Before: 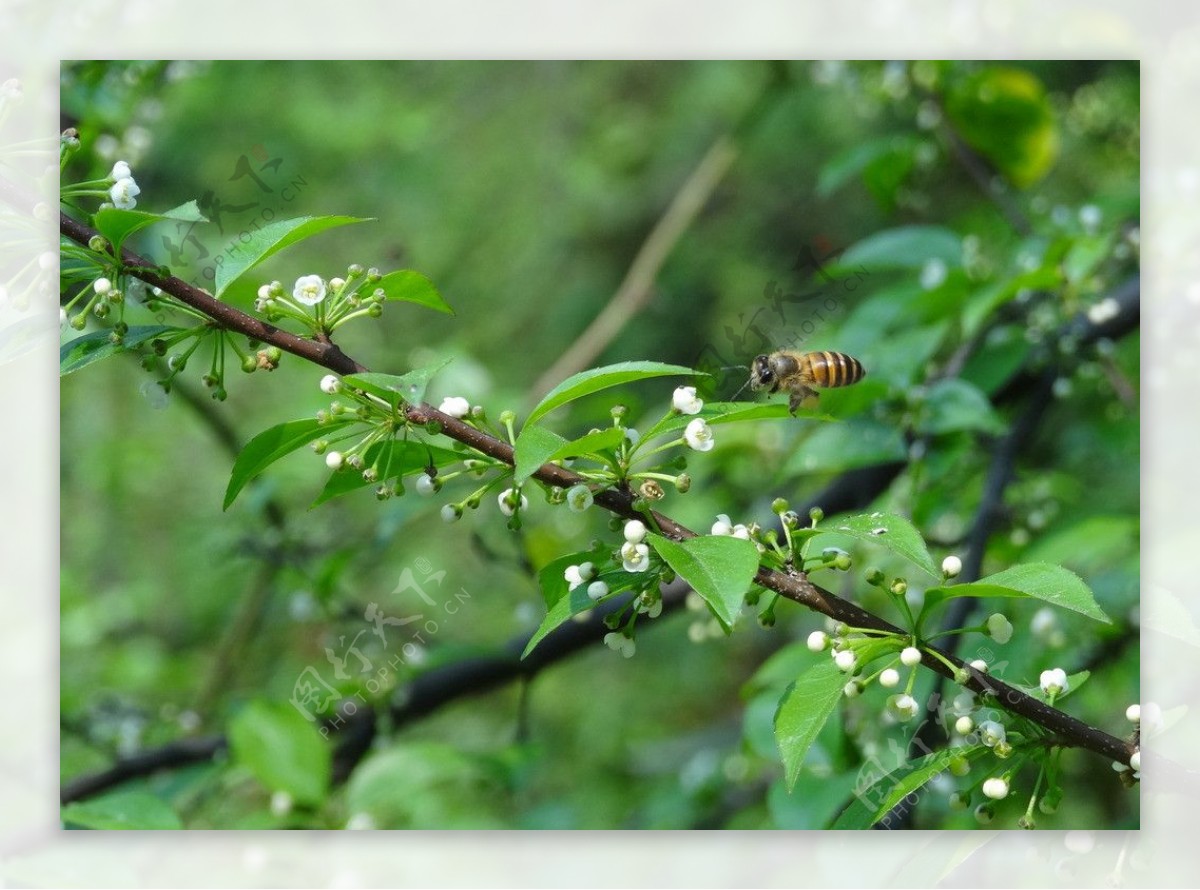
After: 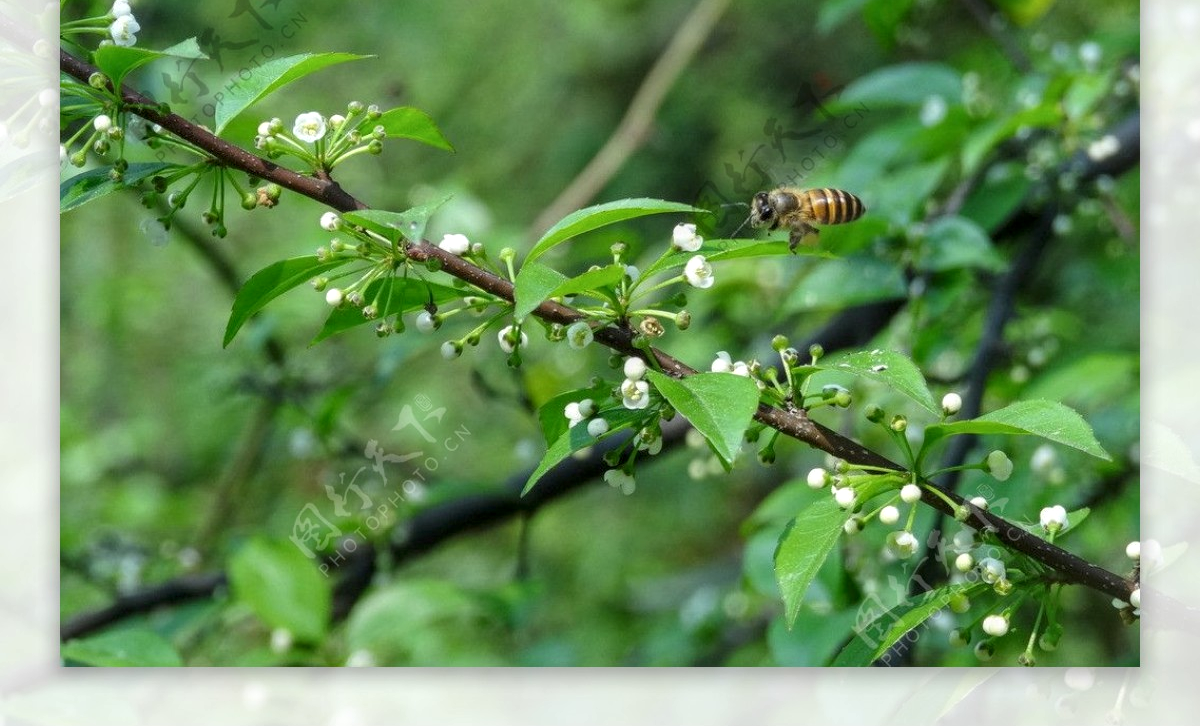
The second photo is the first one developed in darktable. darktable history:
crop and rotate: top 18.374%
local contrast: on, module defaults
